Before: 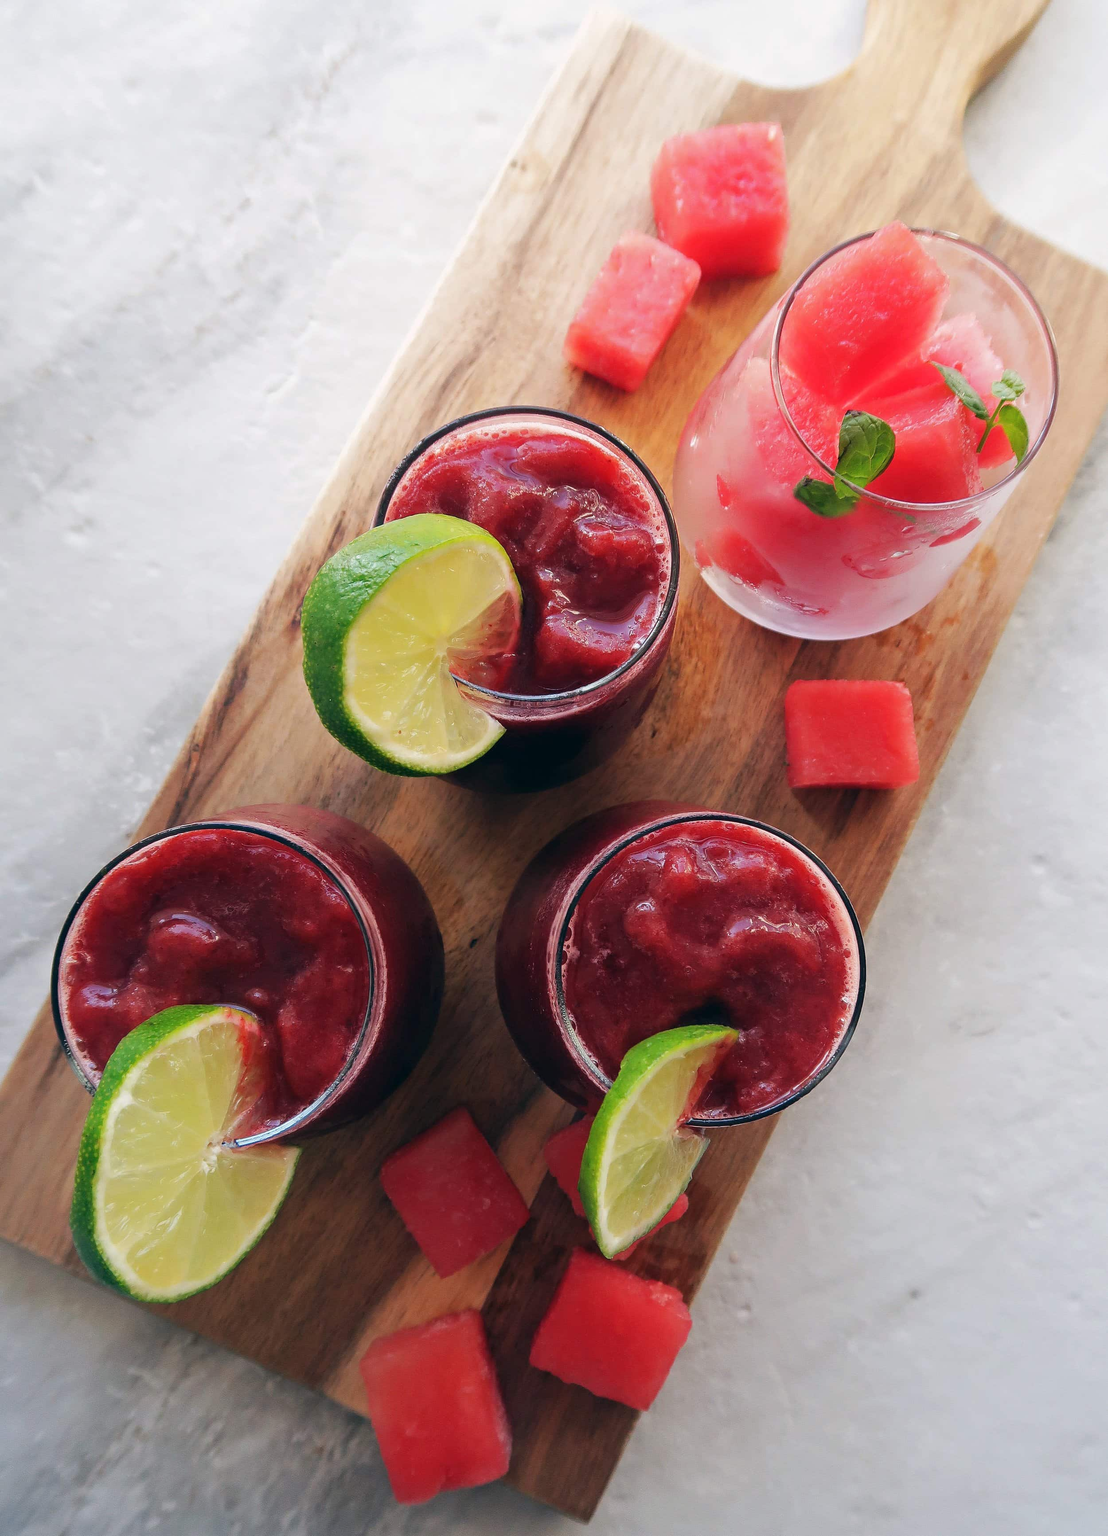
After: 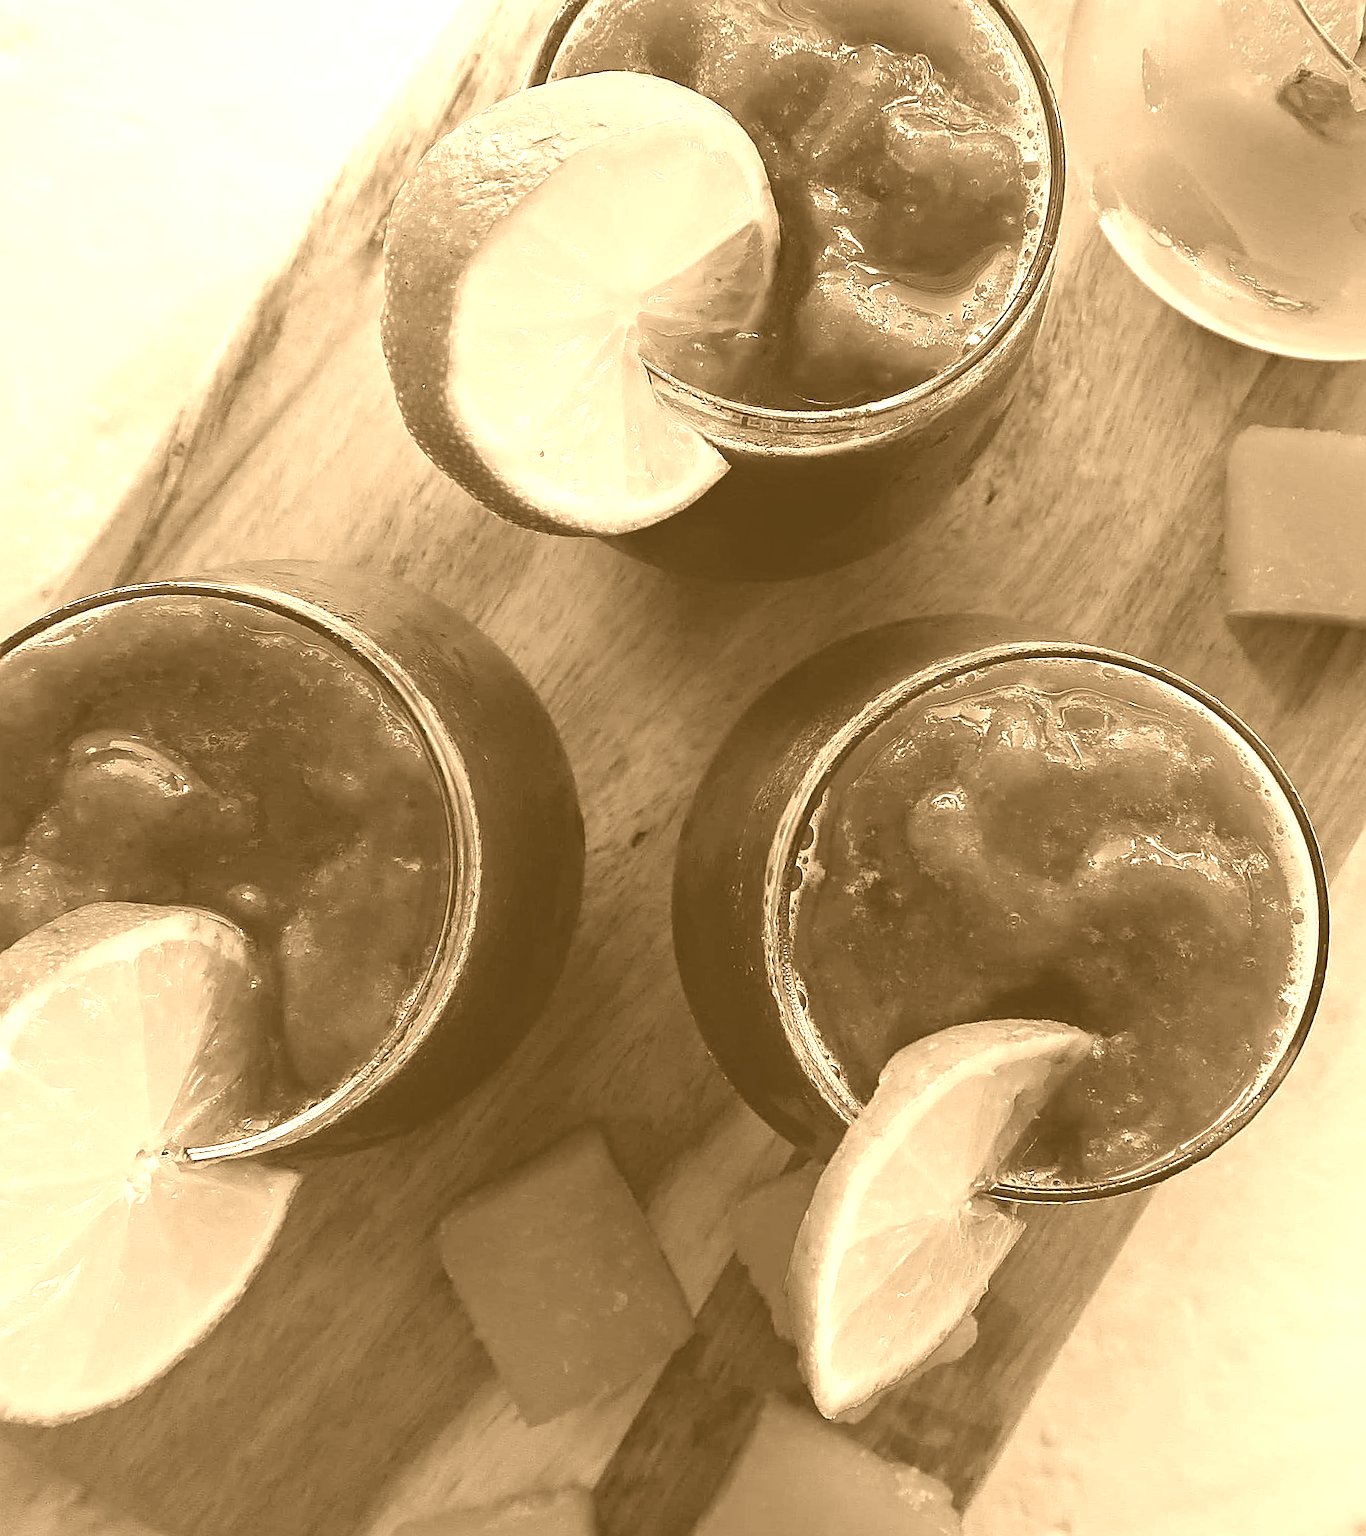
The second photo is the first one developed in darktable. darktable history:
crop: left 13.312%, top 31.28%, right 24.627%, bottom 15.582%
sharpen: amount 0.478
colorize: hue 28.8°, source mix 100%
color balance rgb: perceptual saturation grading › global saturation 20%, perceptual saturation grading › highlights -25%, perceptual saturation grading › shadows 25%
rotate and perspective: rotation 5.12°, automatic cropping off
haze removal: adaptive false
